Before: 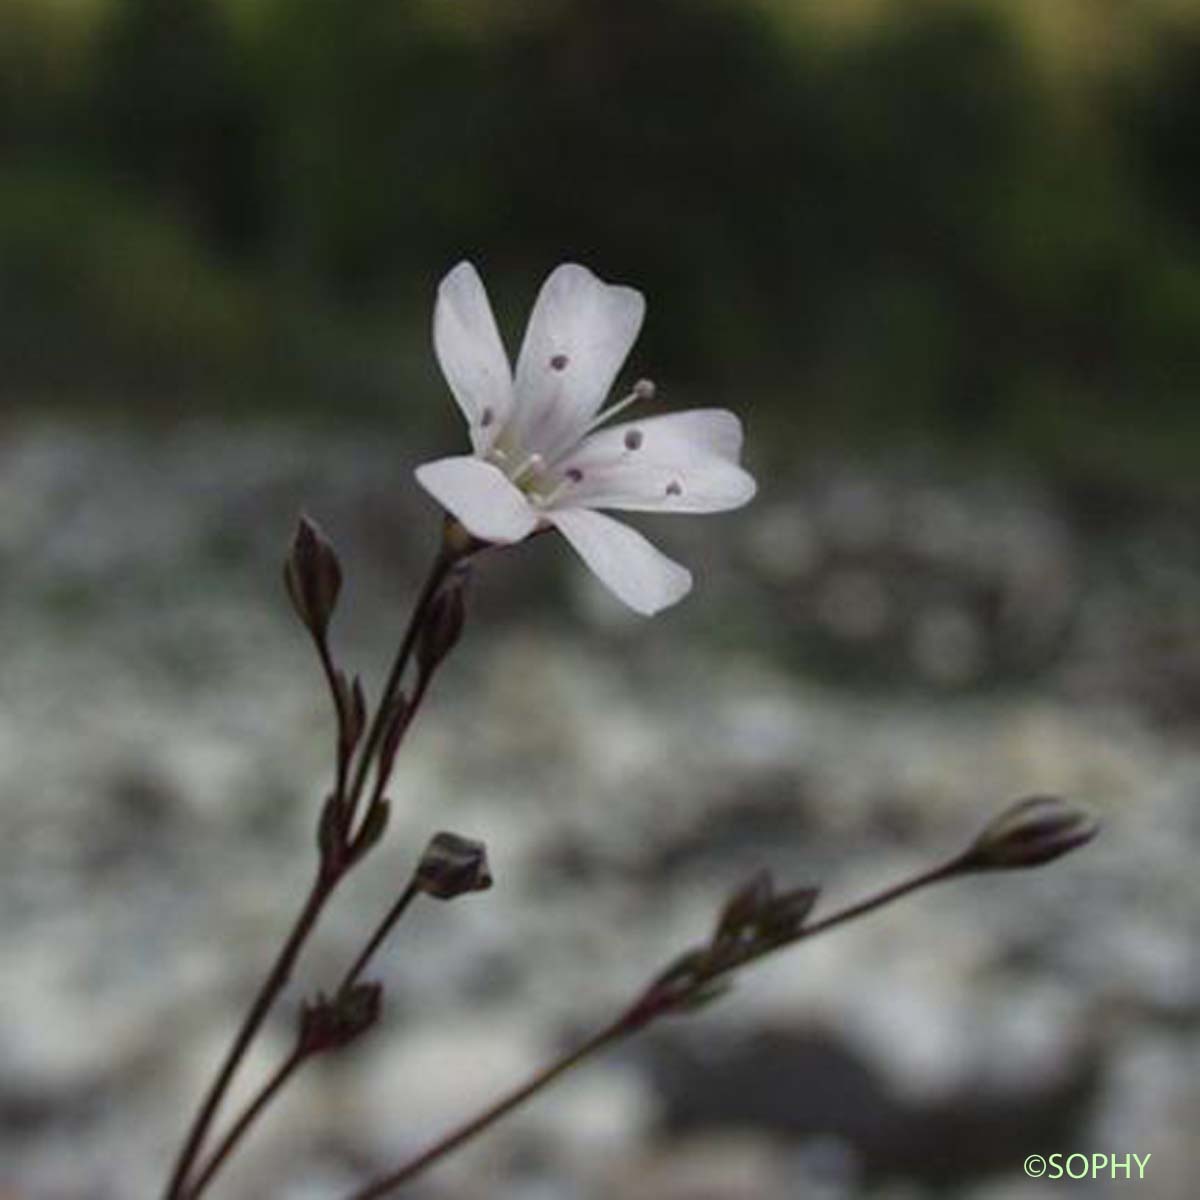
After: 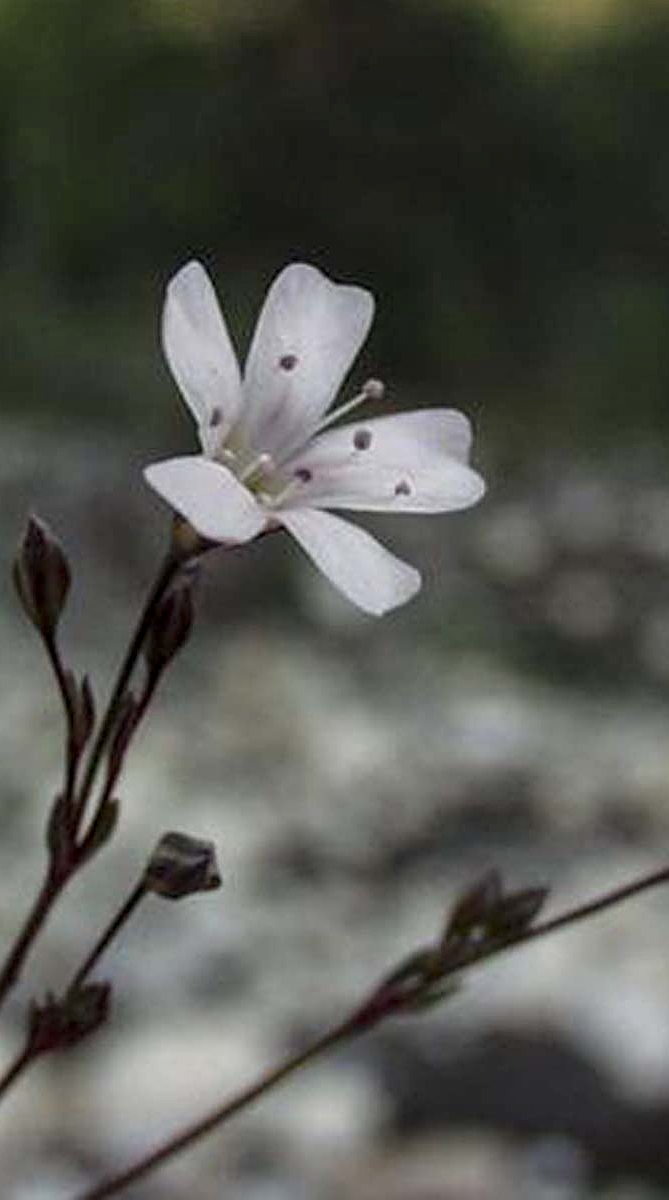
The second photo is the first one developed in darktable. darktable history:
local contrast: on, module defaults
sharpen: on, module defaults
shadows and highlights: shadows 35.55, highlights -34.88, soften with gaussian
tone equalizer: on, module defaults
crop and rotate: left 22.631%, right 21.576%
